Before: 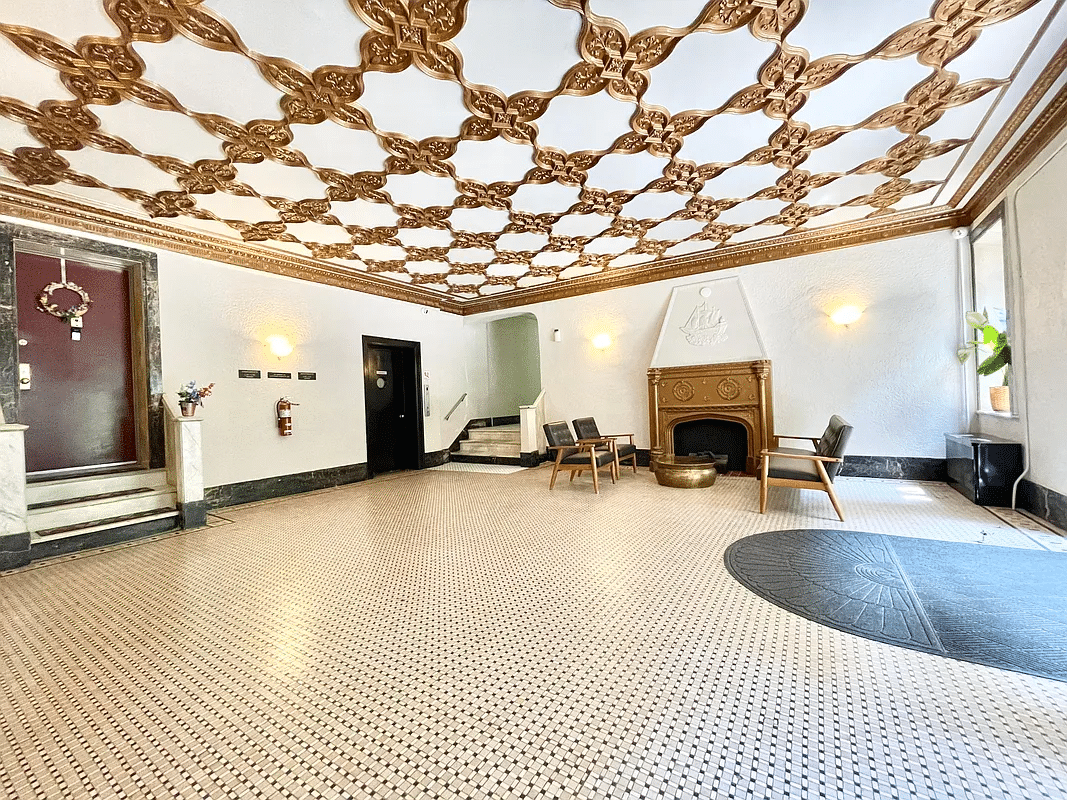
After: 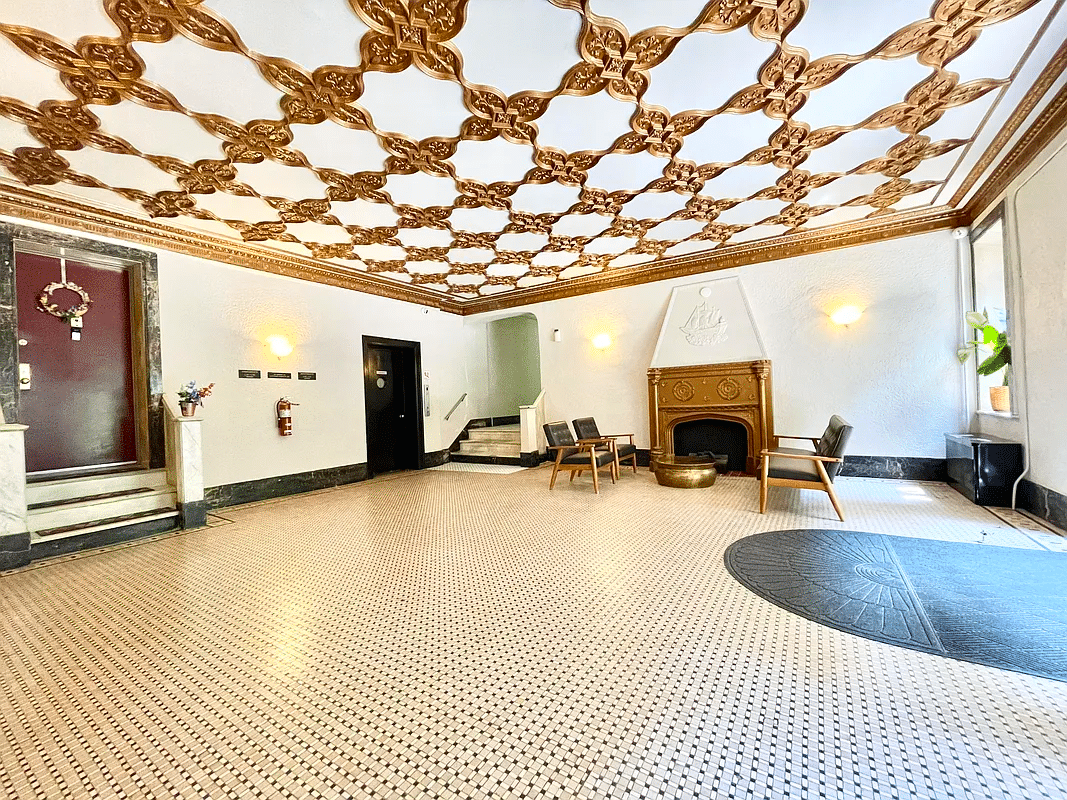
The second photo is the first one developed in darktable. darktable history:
contrast brightness saturation: contrast 0.09, saturation 0.28
tone equalizer: on, module defaults
